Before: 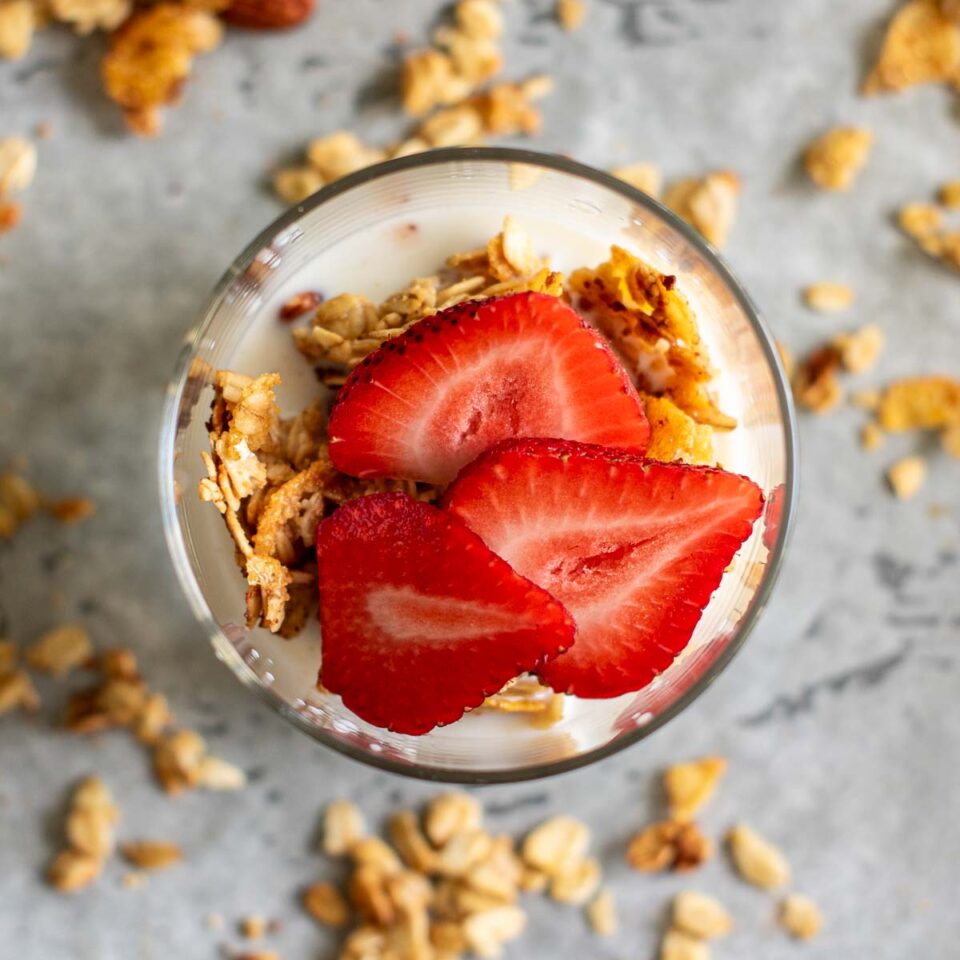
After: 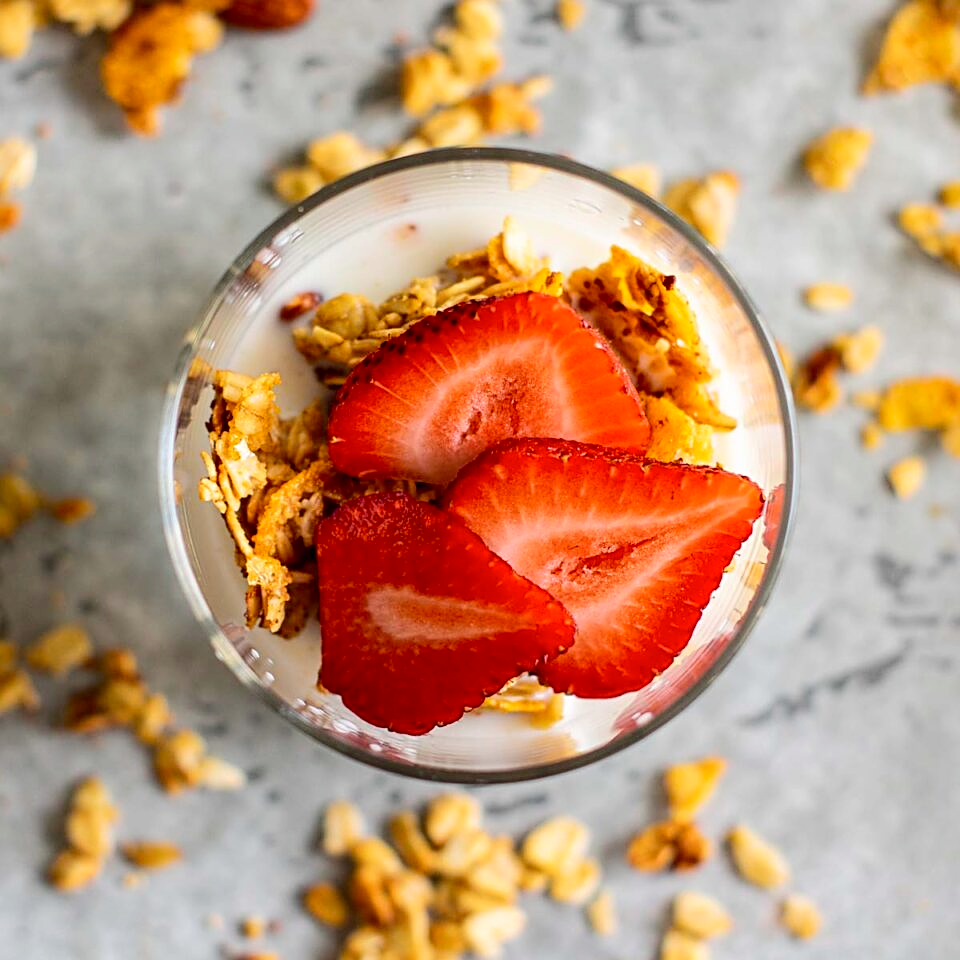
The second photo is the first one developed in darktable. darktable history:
tone curve: curves: ch0 [(0, 0.003) (0.117, 0.101) (0.257, 0.246) (0.408, 0.432) (0.611, 0.653) (0.824, 0.846) (1, 1)]; ch1 [(0, 0) (0.227, 0.197) (0.405, 0.421) (0.501, 0.501) (0.522, 0.53) (0.563, 0.572) (0.589, 0.611) (0.699, 0.709) (0.976, 0.992)]; ch2 [(0, 0) (0.208, 0.176) (0.377, 0.38) (0.5, 0.5) (0.537, 0.534) (0.571, 0.576) (0.681, 0.746) (1, 1)], color space Lab, independent channels, preserve colors none
sharpen: on, module defaults
